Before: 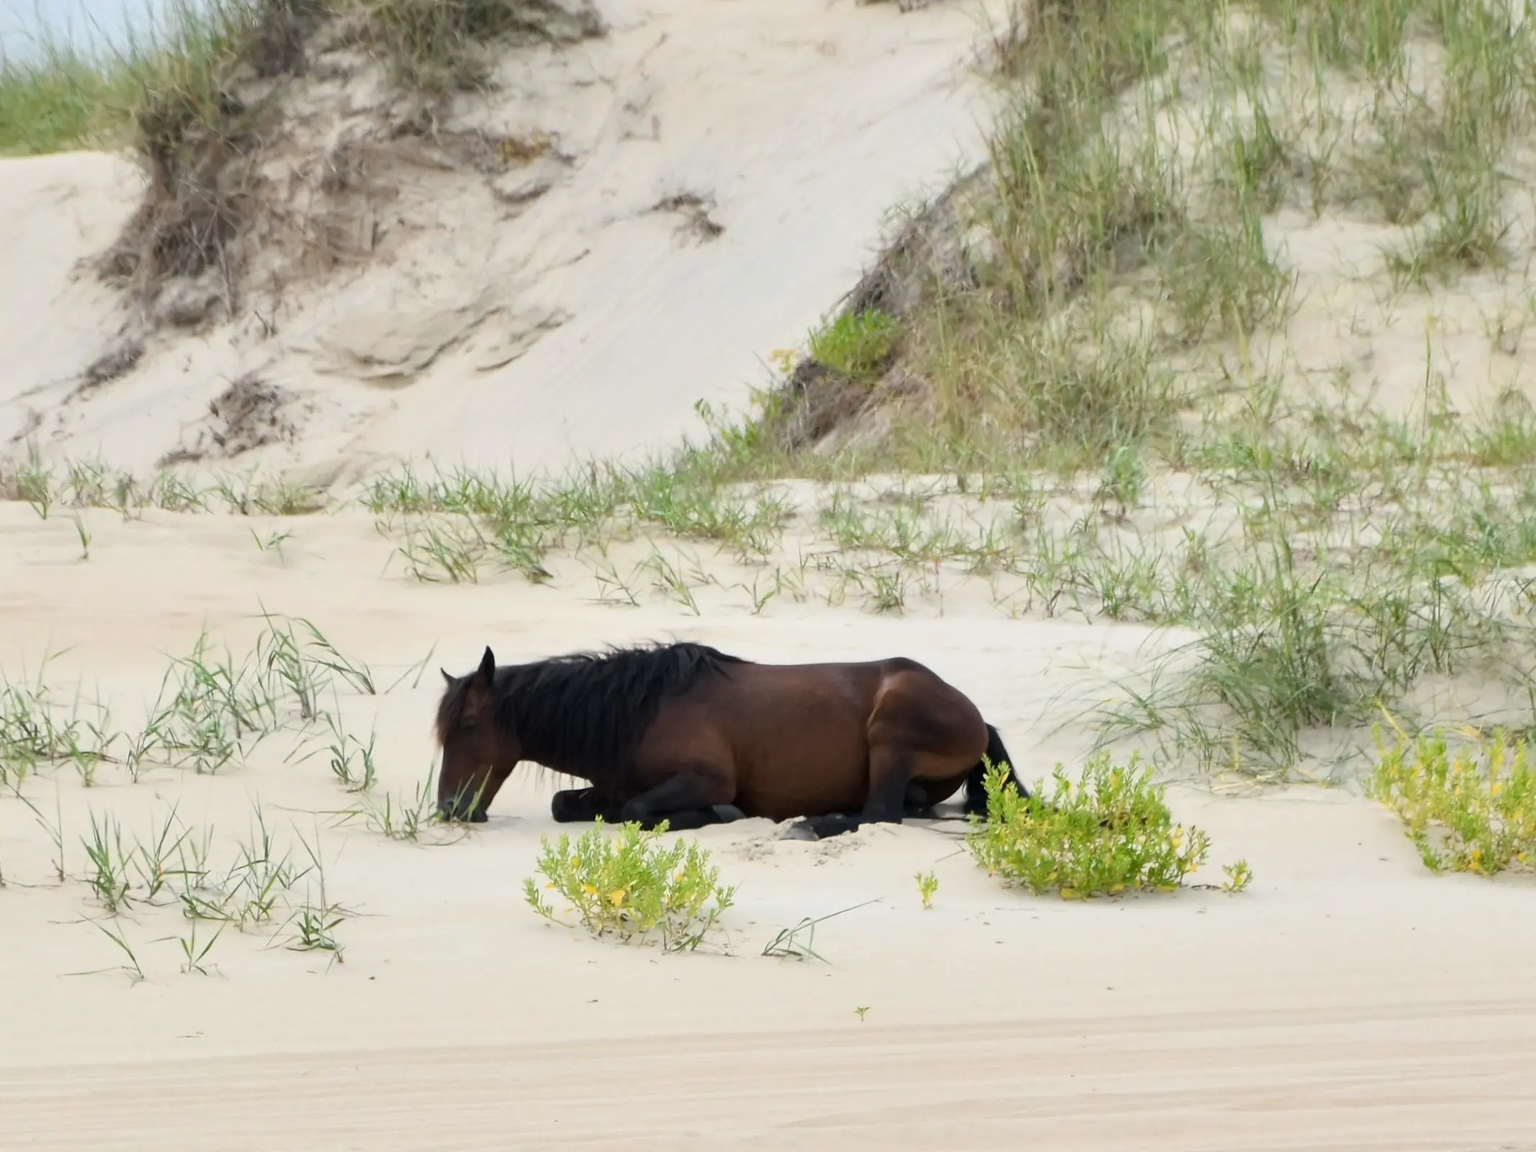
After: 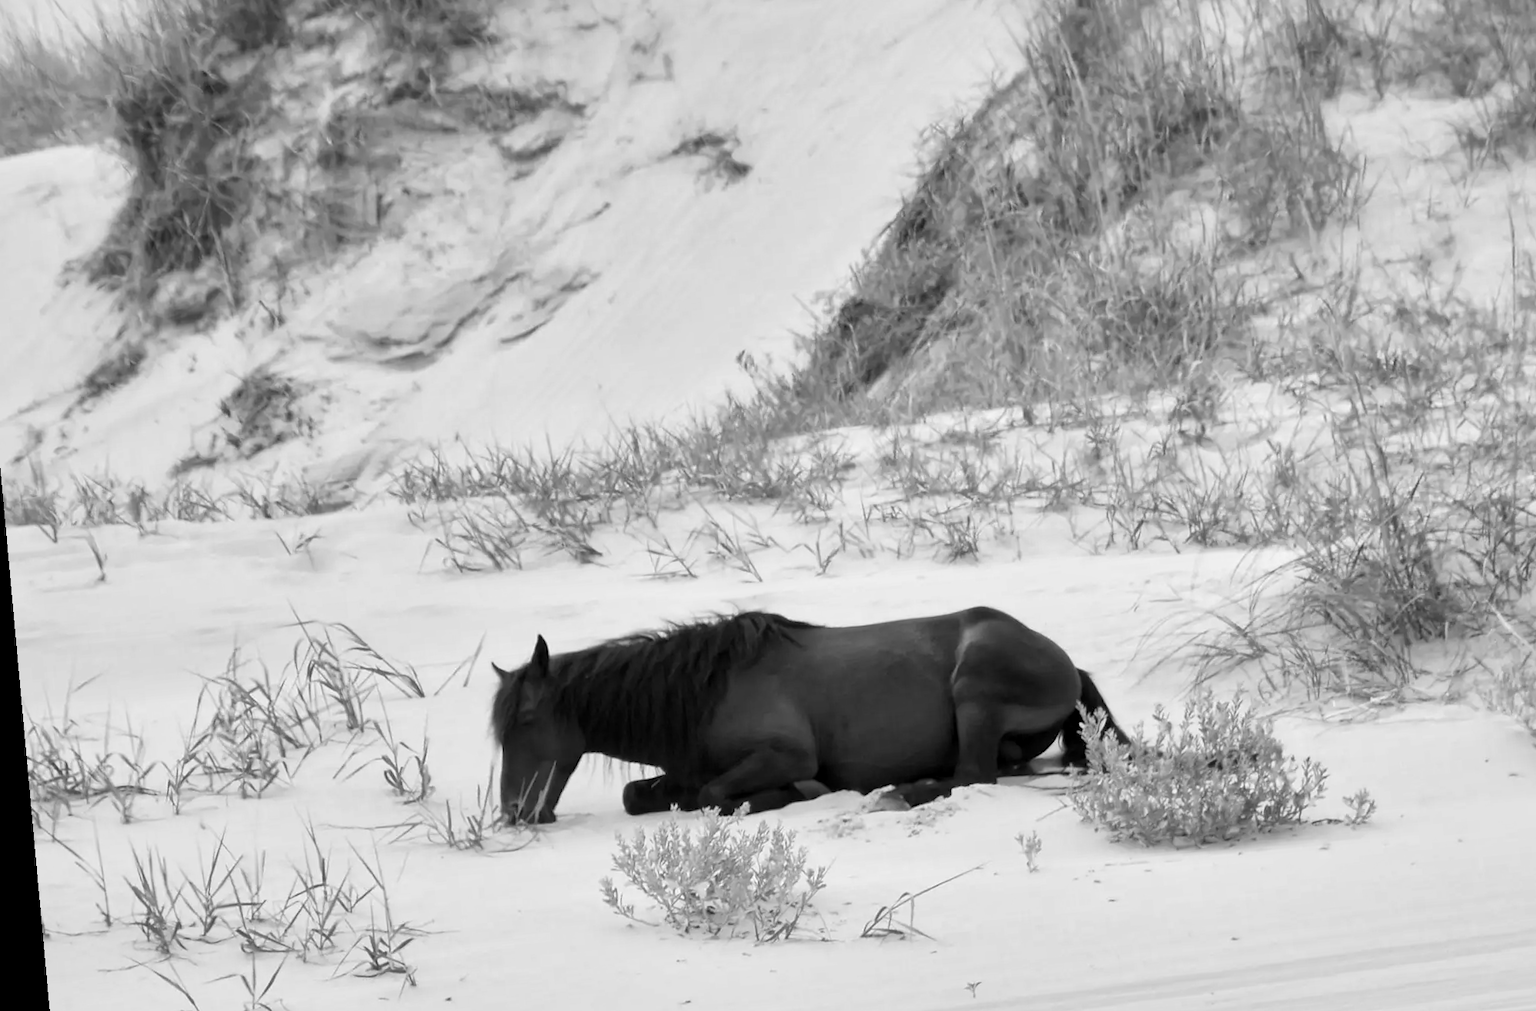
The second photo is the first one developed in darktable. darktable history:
local contrast: mode bilateral grid, contrast 20, coarseness 50, detail 130%, midtone range 0.2
monochrome: on, module defaults
rotate and perspective: rotation -5.2°, automatic cropping off
crop and rotate: left 2.425%, top 11.305%, right 9.6%, bottom 15.08%
